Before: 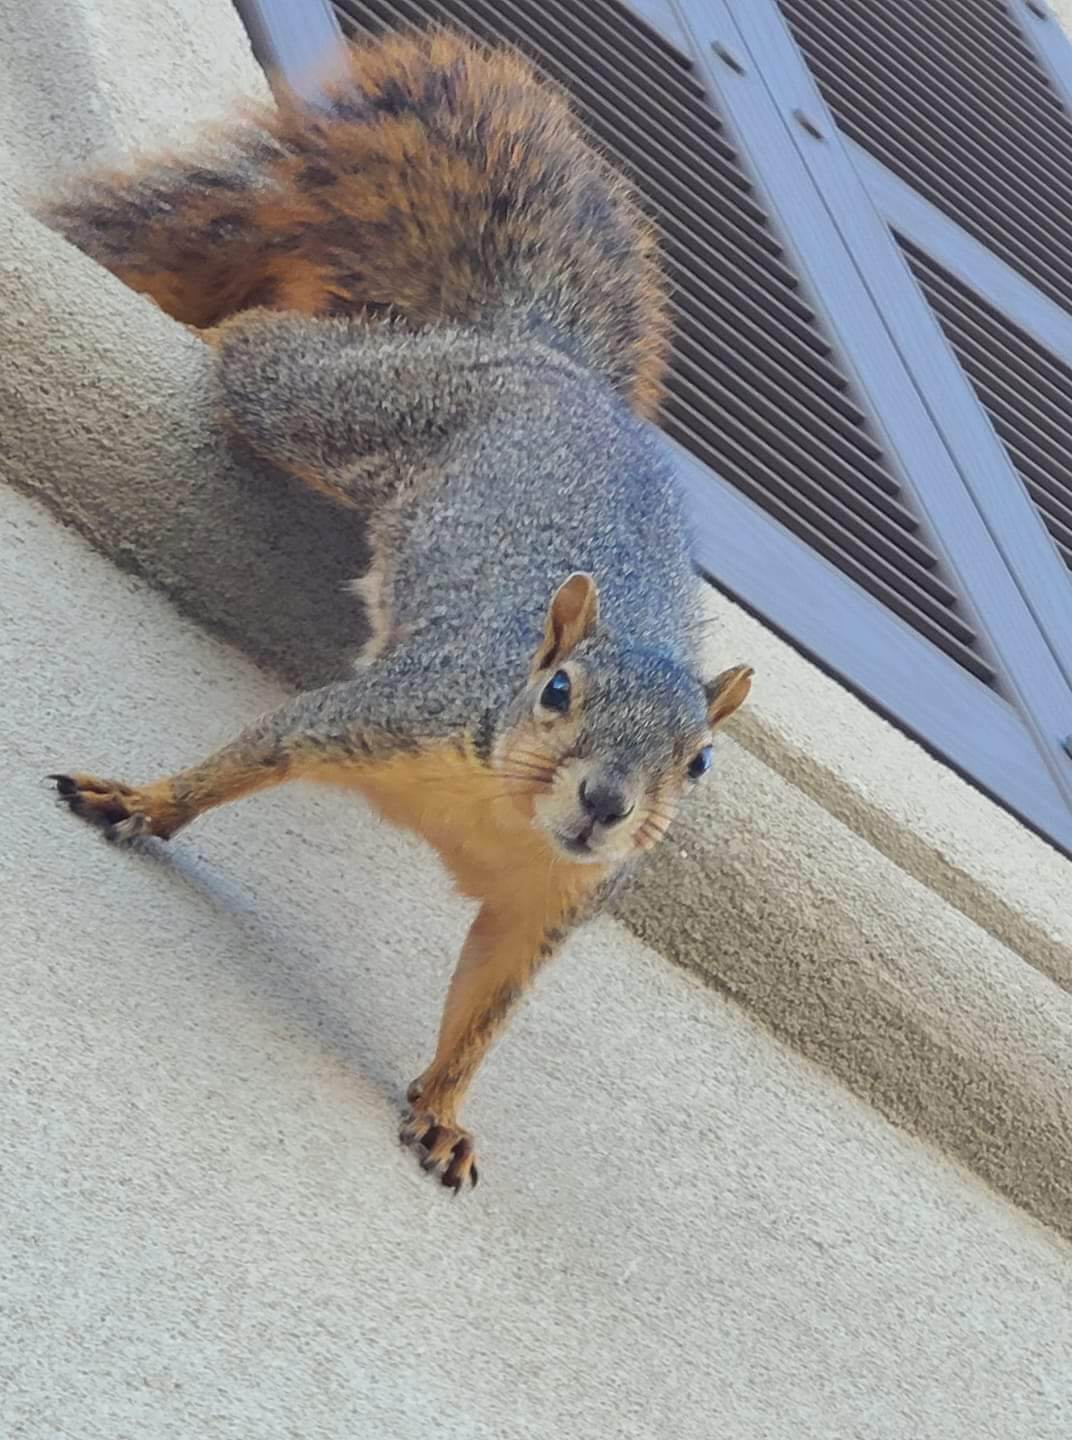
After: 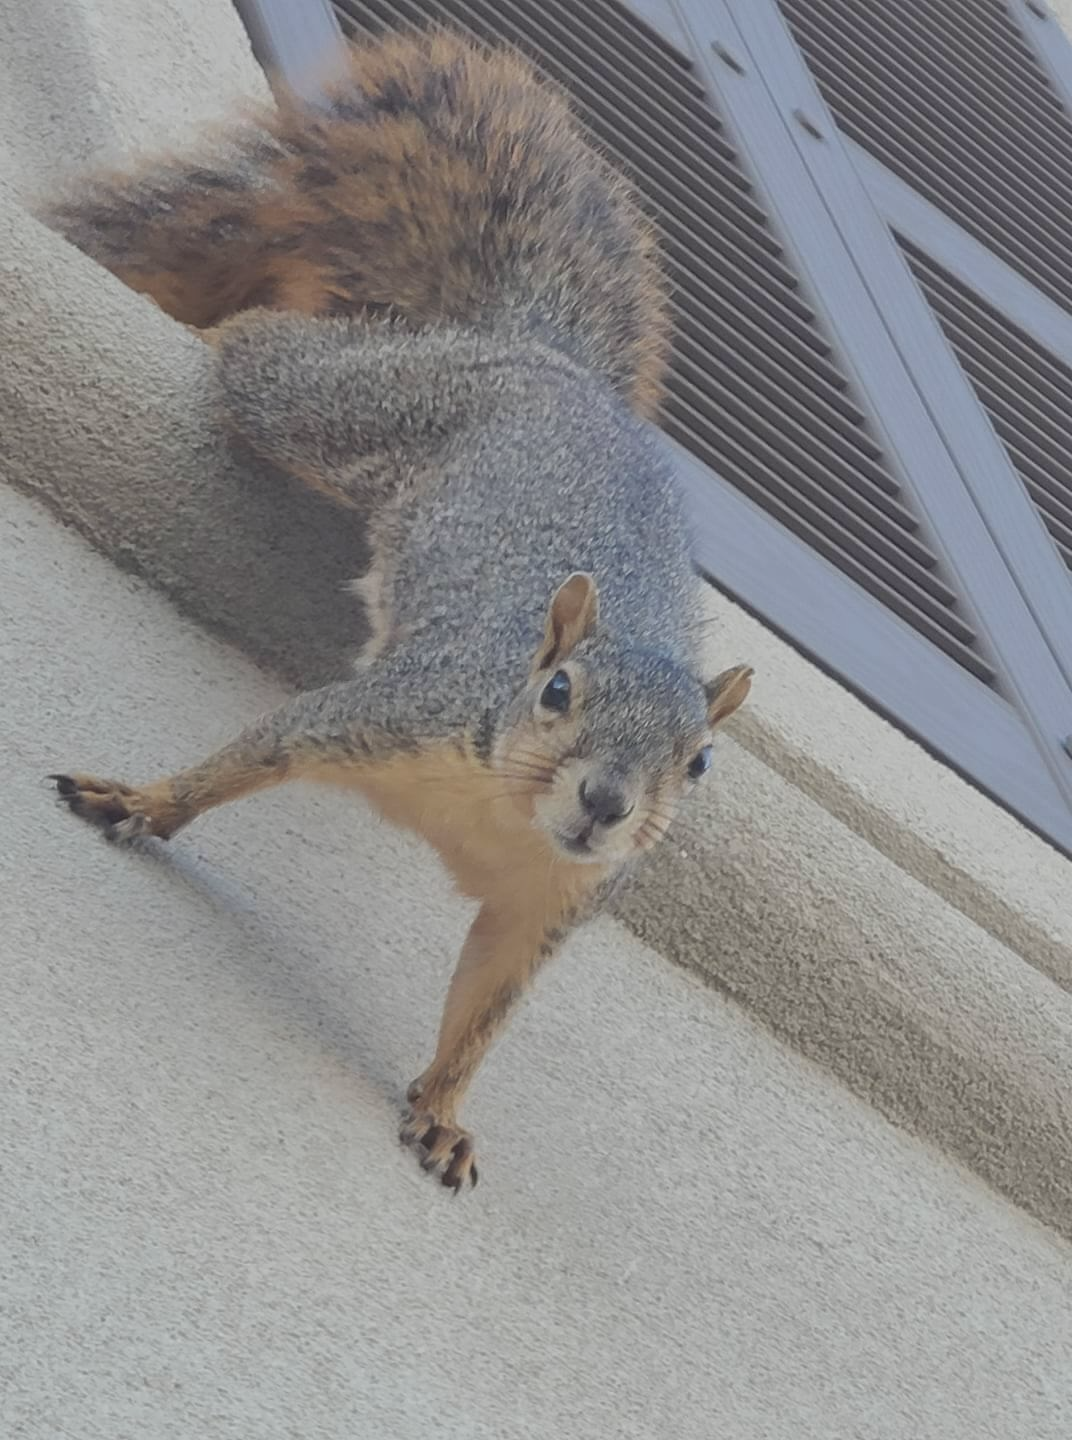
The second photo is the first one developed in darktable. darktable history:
contrast brightness saturation: contrast -0.266, saturation -0.443
